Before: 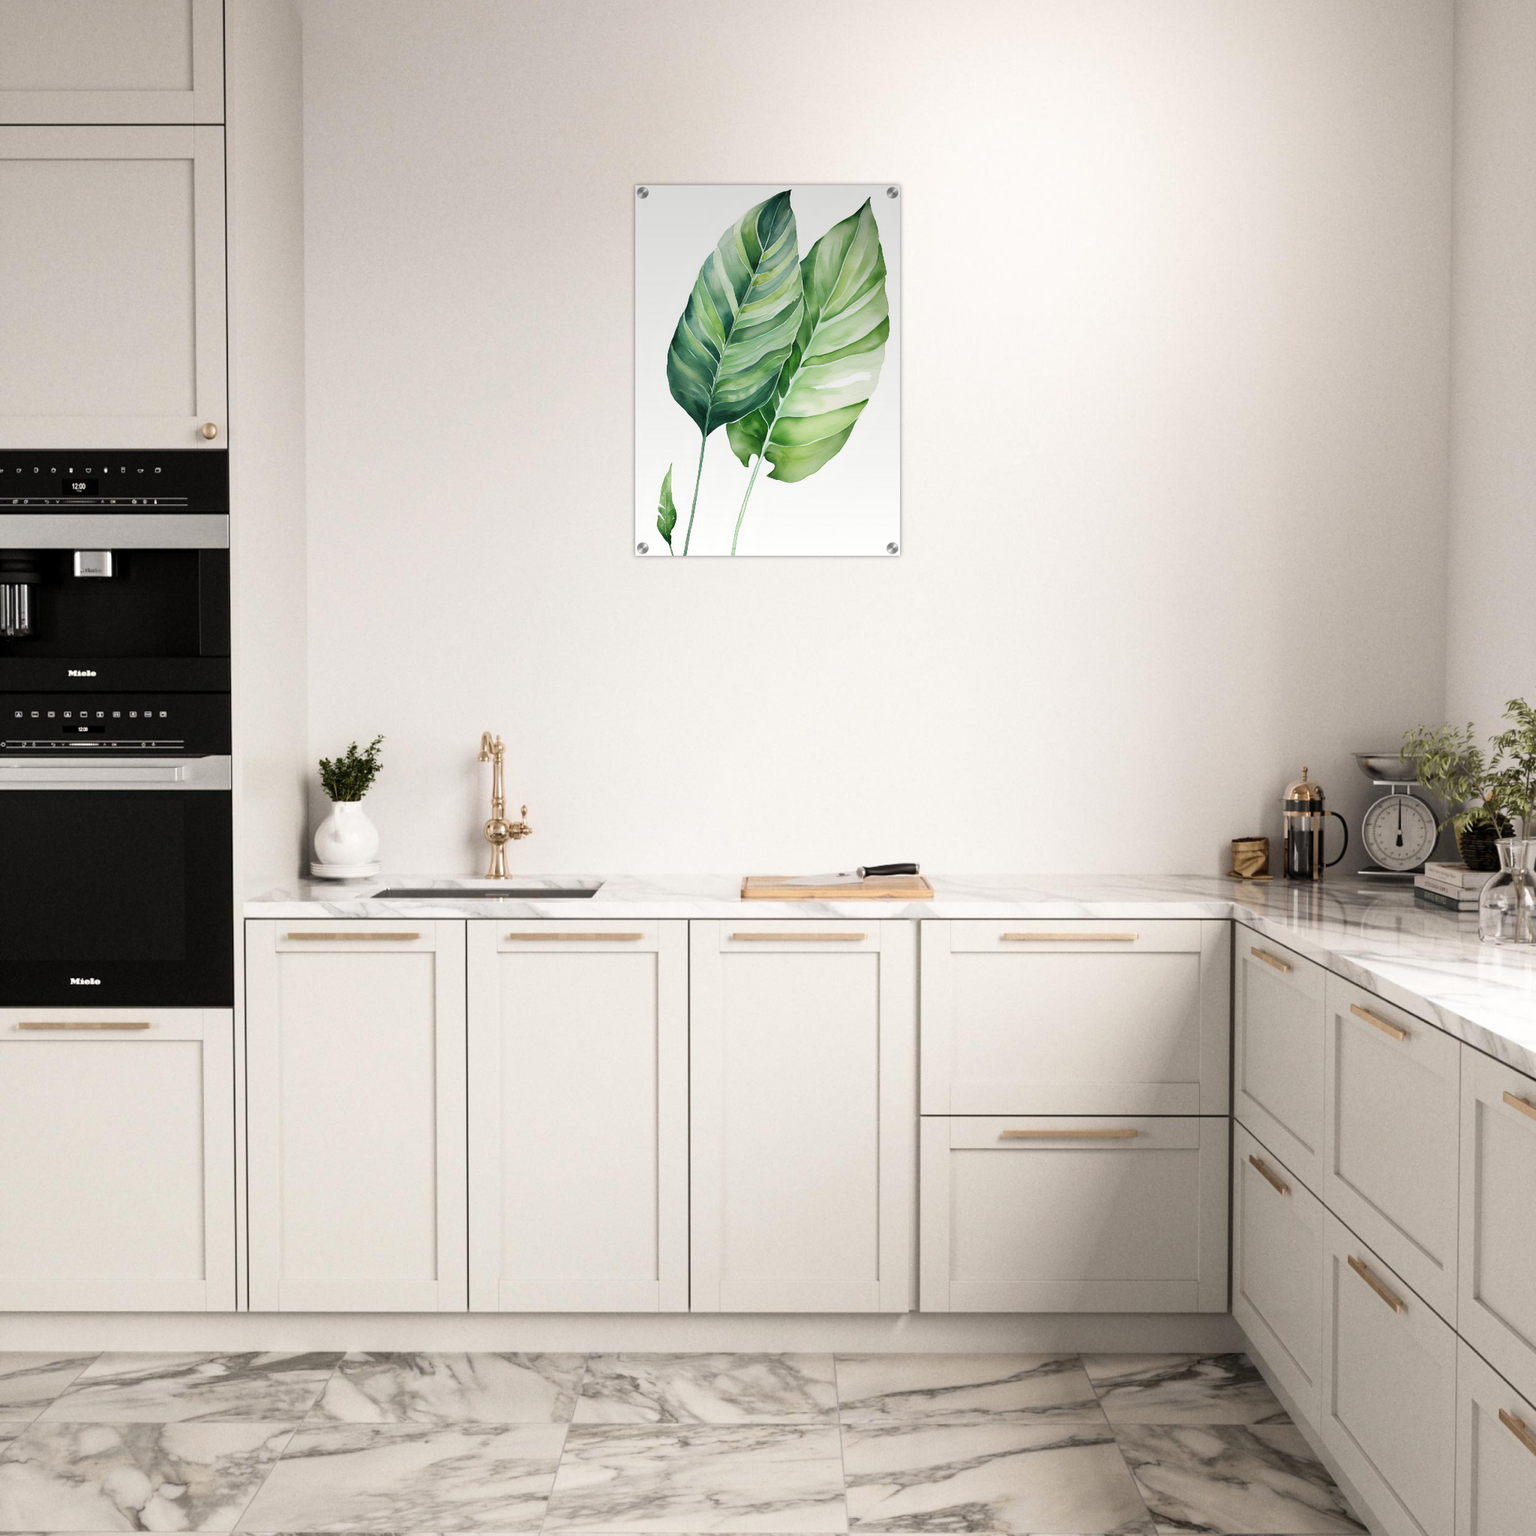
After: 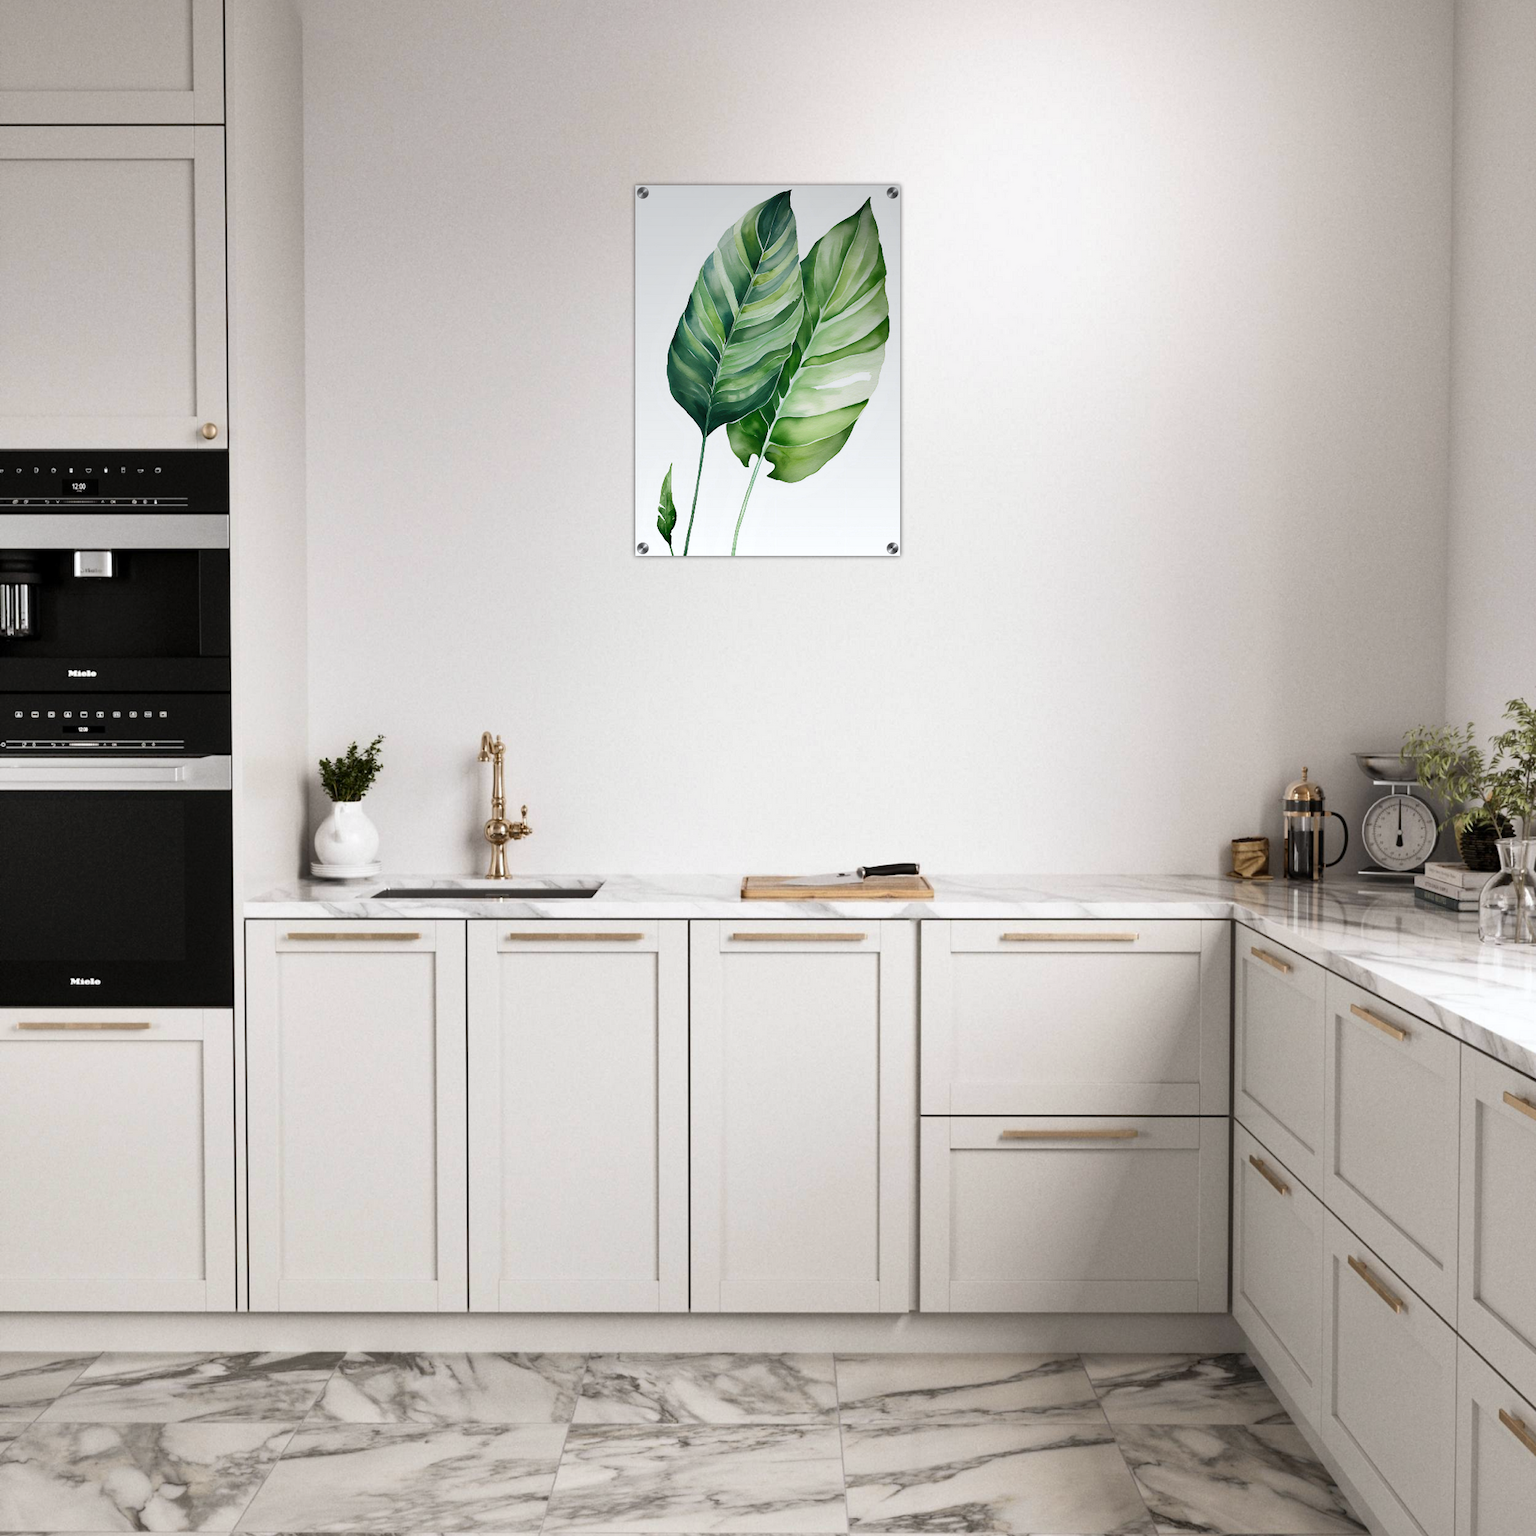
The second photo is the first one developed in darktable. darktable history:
exposure: compensate highlight preservation false
shadows and highlights: shadows 49, highlights -41, soften with gaussian
white balance: red 0.988, blue 1.017
